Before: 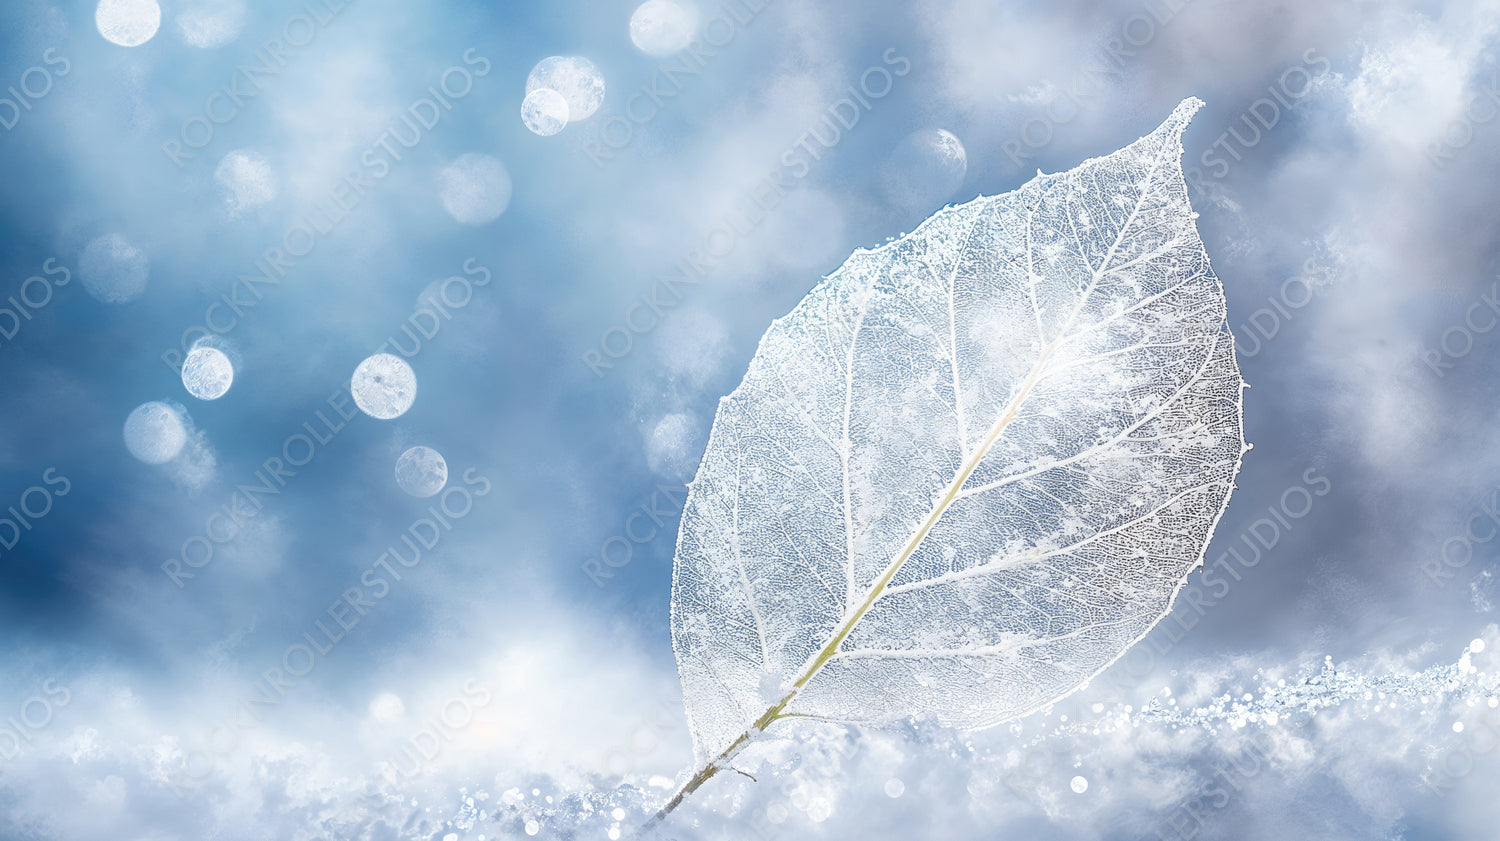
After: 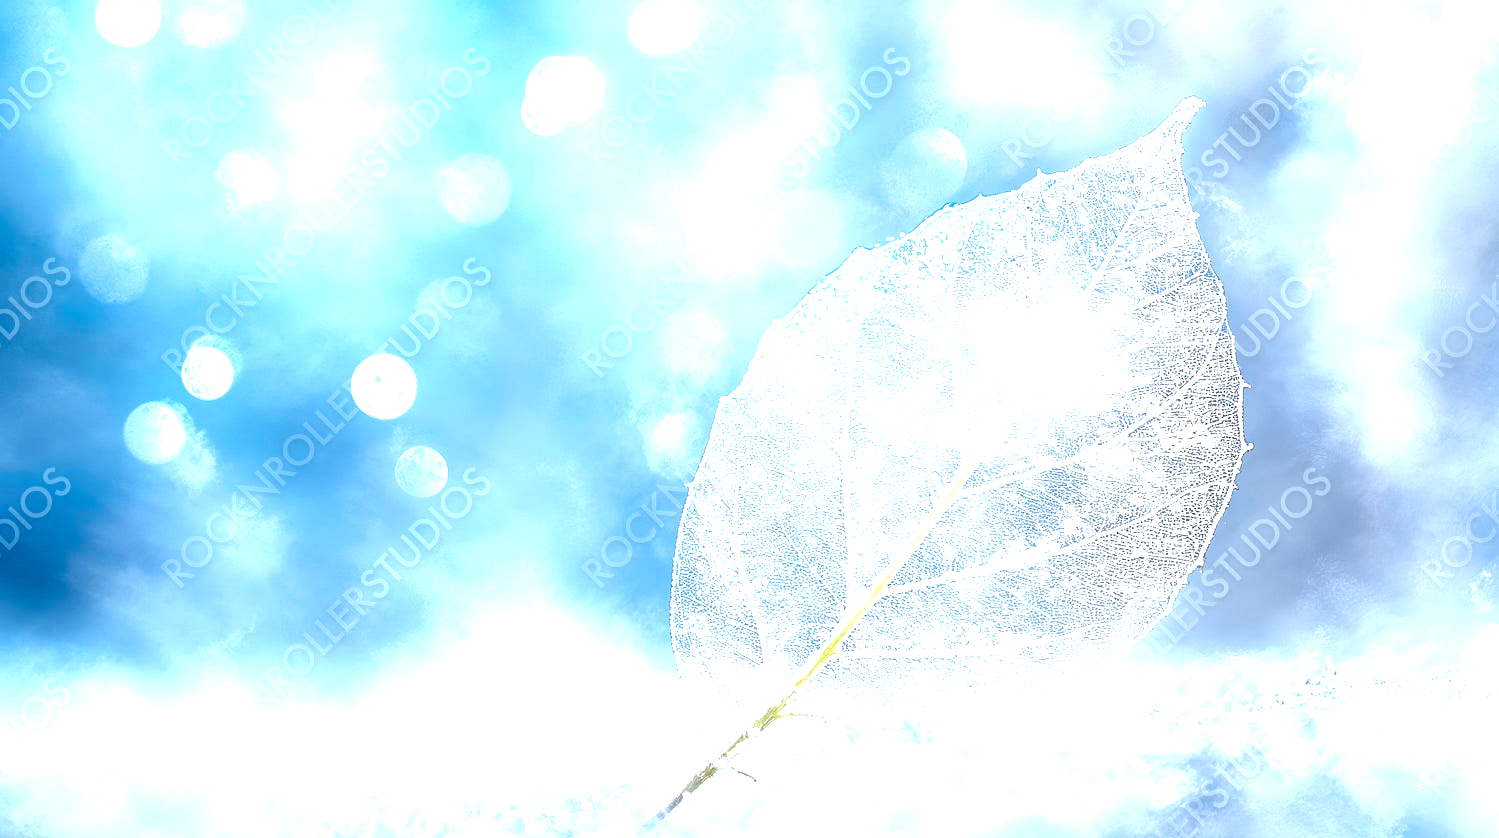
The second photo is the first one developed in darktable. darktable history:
exposure: exposure 1.144 EV, compensate exposure bias true, compensate highlight preservation false
contrast brightness saturation: contrast 0.042, saturation 0.16
crop: top 0.104%, bottom 0.141%
local contrast: mode bilateral grid, contrast 20, coarseness 50, detail 119%, midtone range 0.2
color calibration: illuminant Planckian (black body), x 0.35, y 0.353, temperature 4766.25 K
